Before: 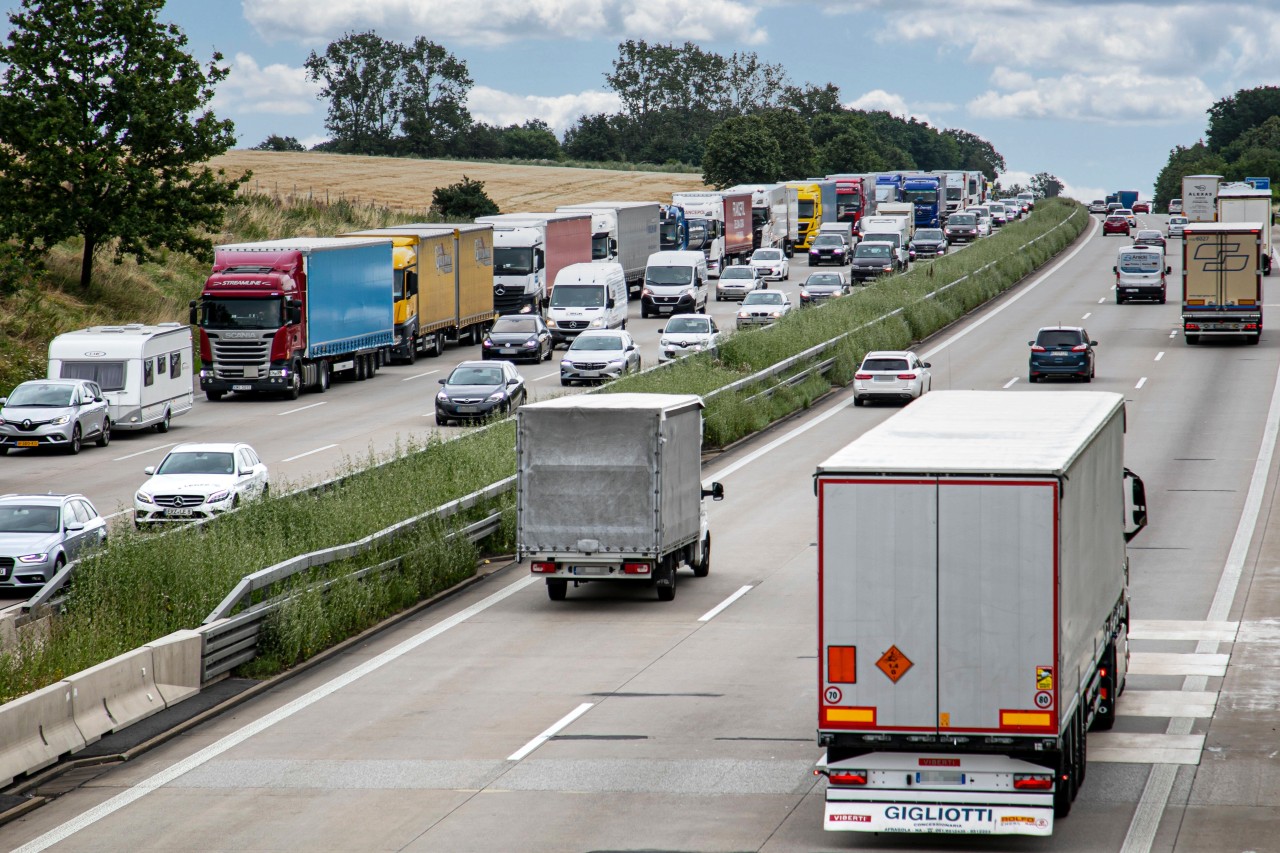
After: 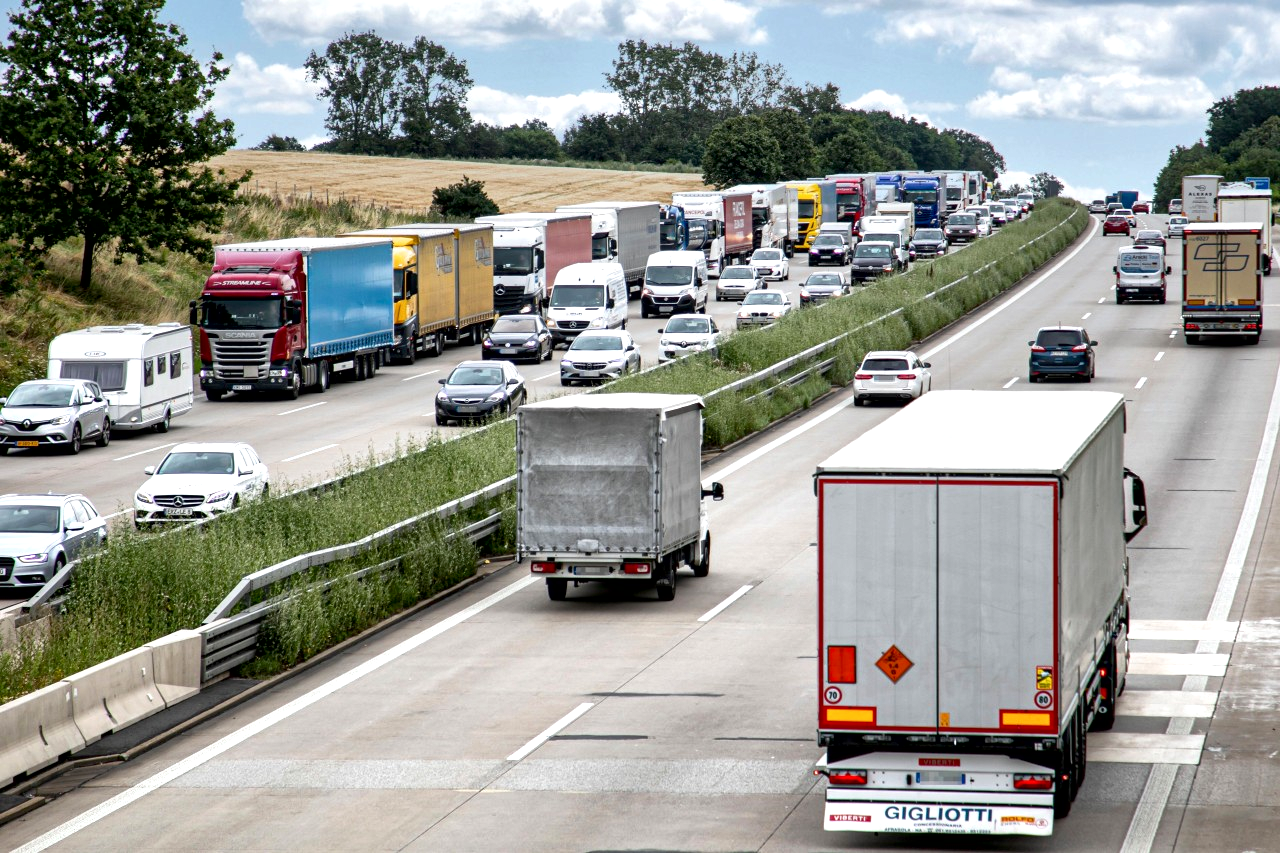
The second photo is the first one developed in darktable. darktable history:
exposure: black level correction 0.003, exposure 0.382 EV, compensate highlight preservation false
local contrast: mode bilateral grid, contrast 20, coarseness 50, detail 149%, midtone range 0.2
